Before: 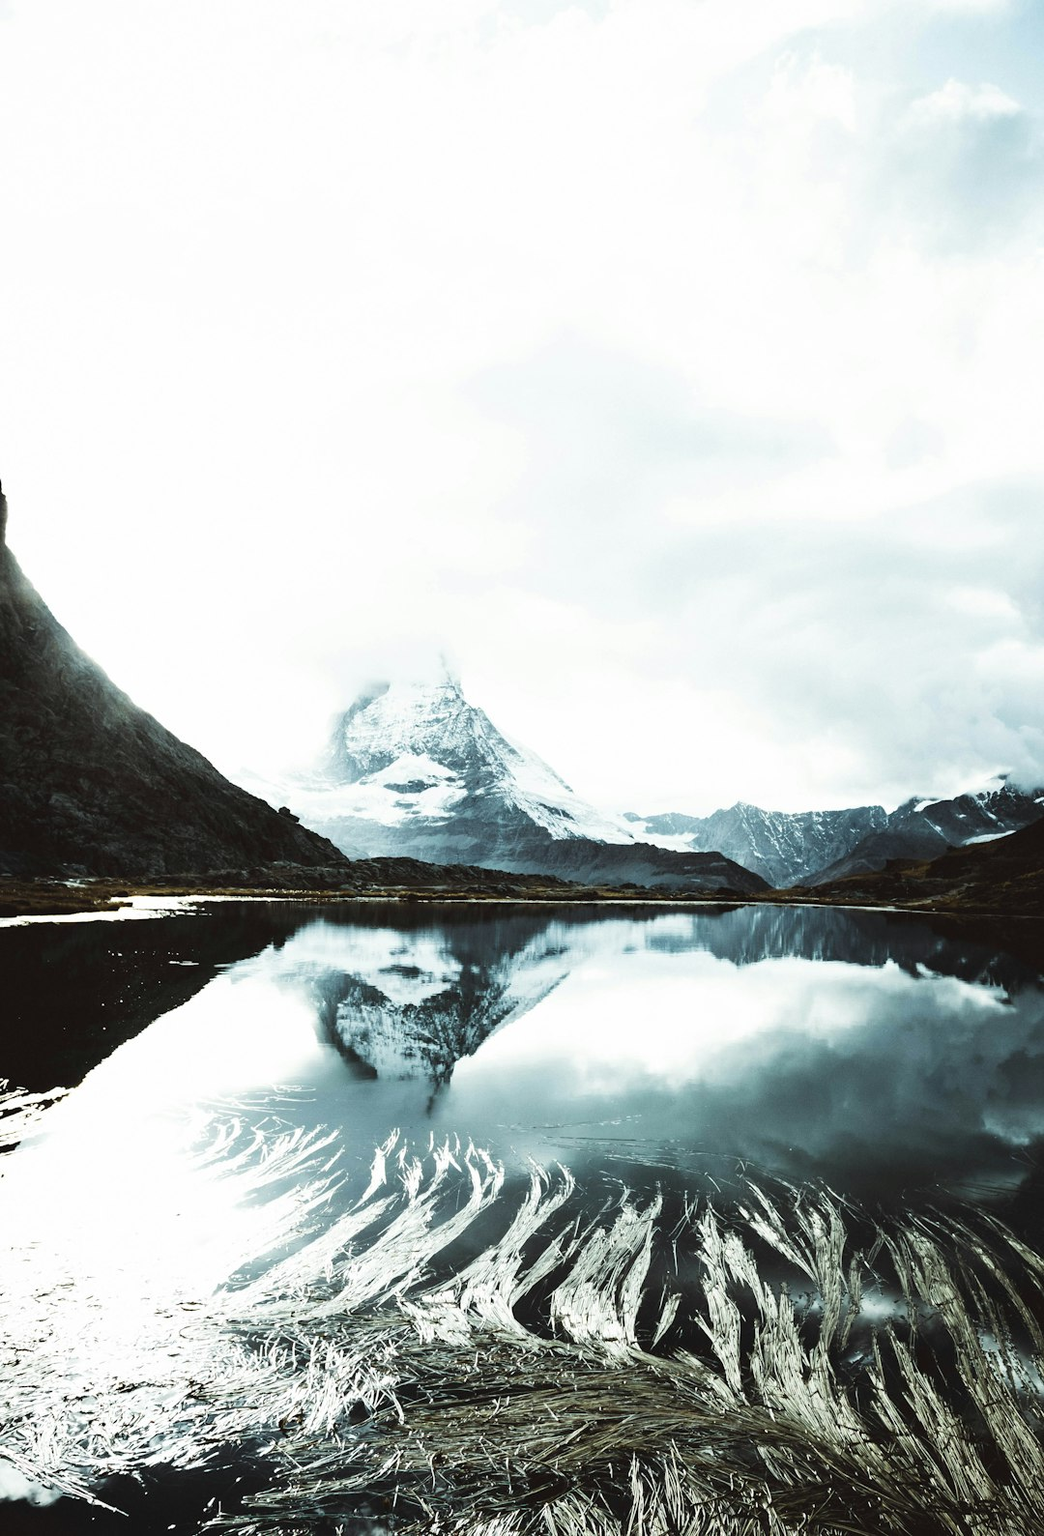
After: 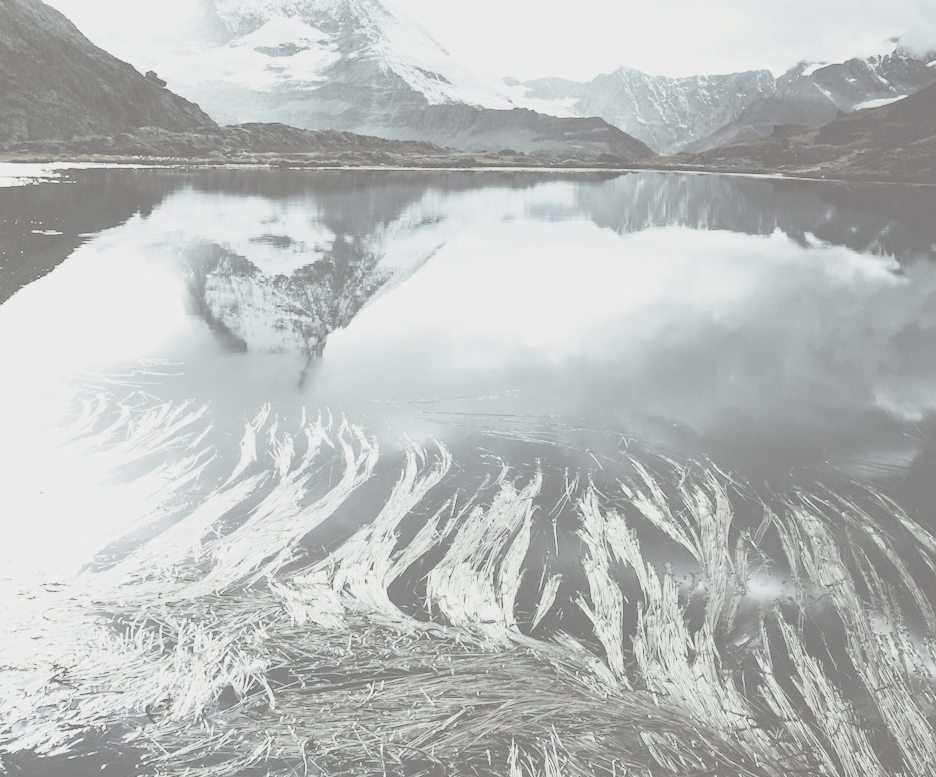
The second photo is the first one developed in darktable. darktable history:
crop and rotate: left 13.306%, top 48.129%, bottom 2.928%
contrast brightness saturation: contrast -0.32, brightness 0.75, saturation -0.78
